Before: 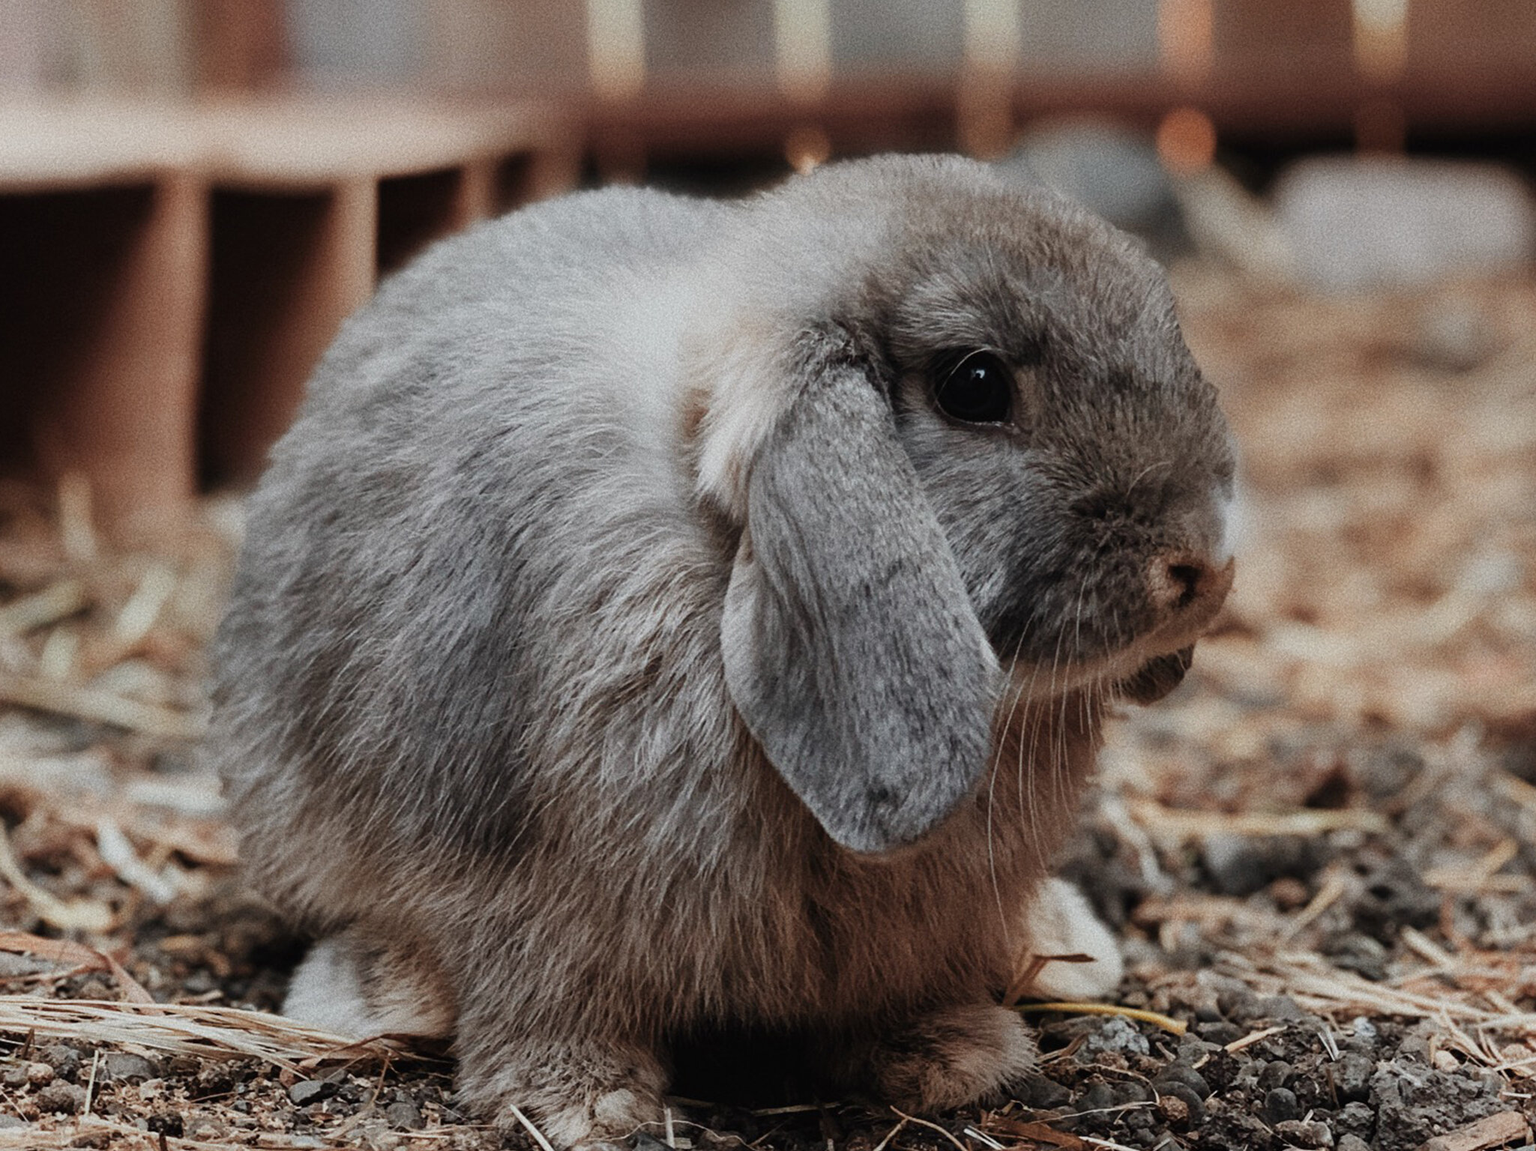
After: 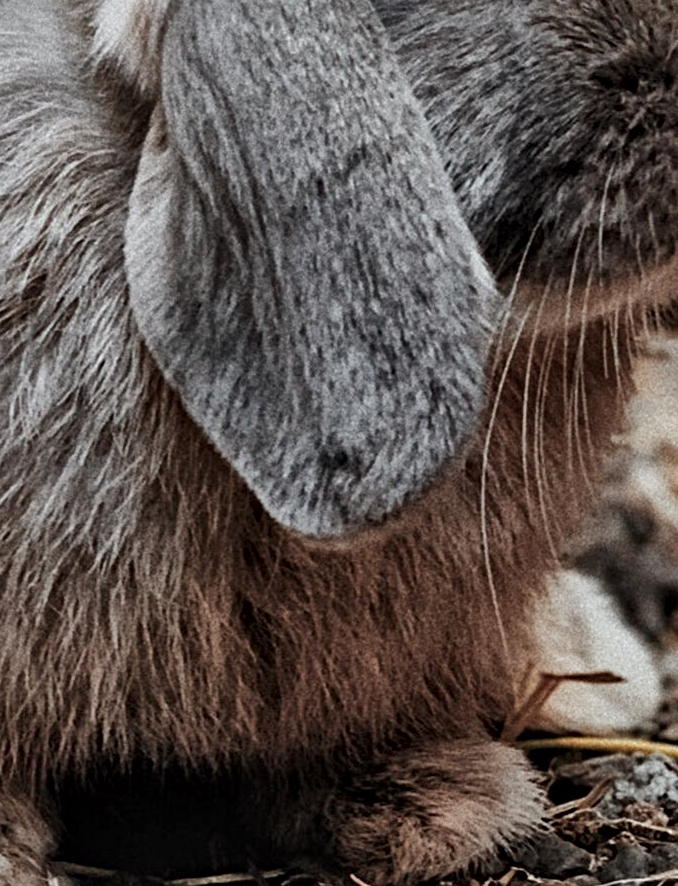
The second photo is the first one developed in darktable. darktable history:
local contrast: mode bilateral grid, contrast 20, coarseness 50, detail 144%, midtone range 0.2
contrast equalizer: y [[0.5, 0.501, 0.525, 0.597, 0.58, 0.514], [0.5 ×6], [0.5 ×6], [0 ×6], [0 ×6]]
crop: left 40.878%, top 39.176%, right 25.993%, bottom 3.081%
shadows and highlights: shadows 37.27, highlights -28.18, soften with gaussian
